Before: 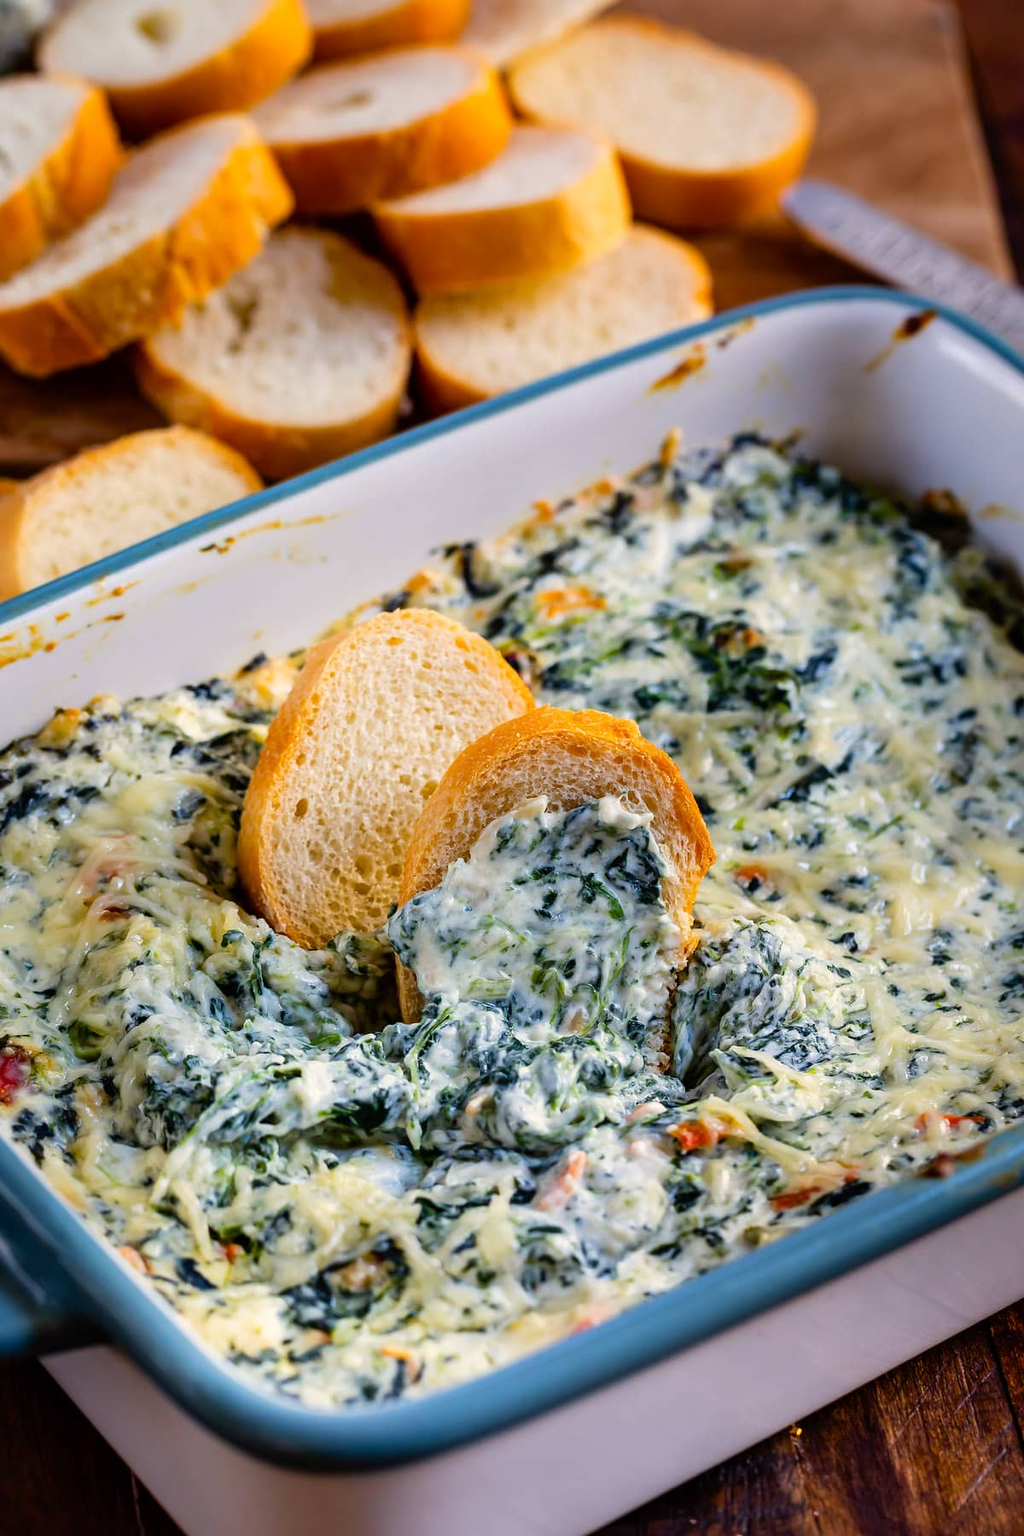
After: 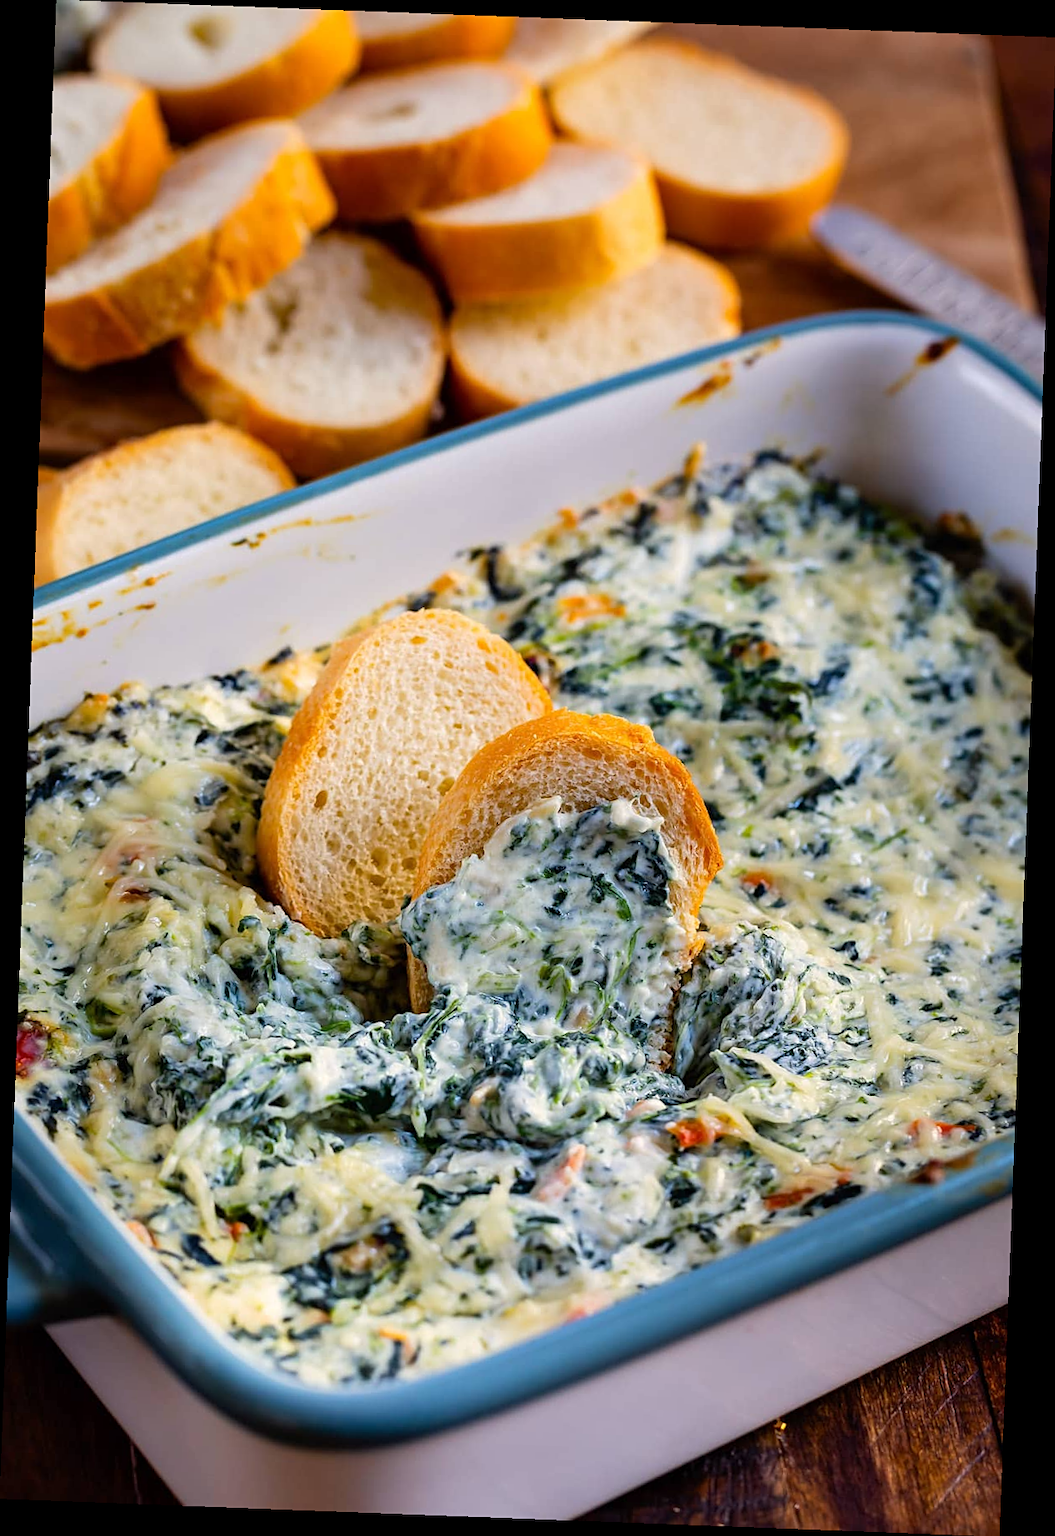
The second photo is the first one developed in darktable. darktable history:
rotate and perspective: rotation 2.17°, automatic cropping off
sharpen: amount 0.2
